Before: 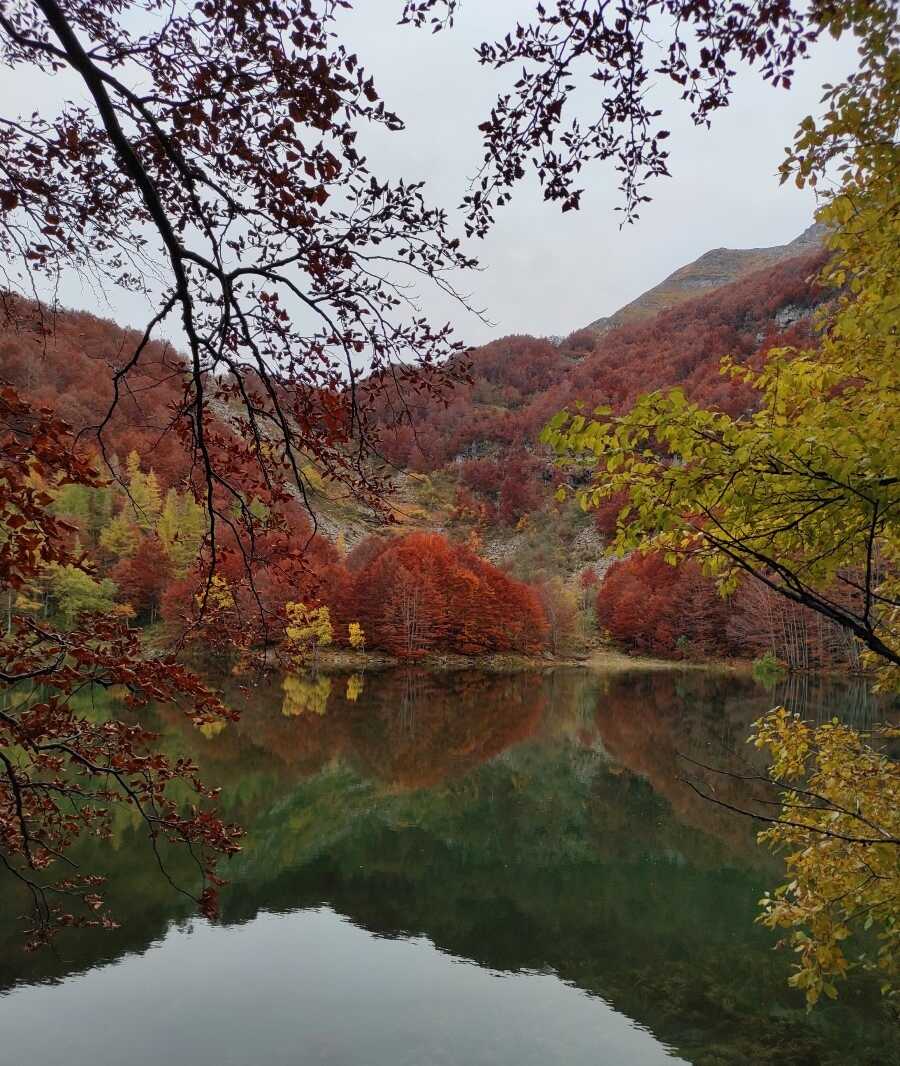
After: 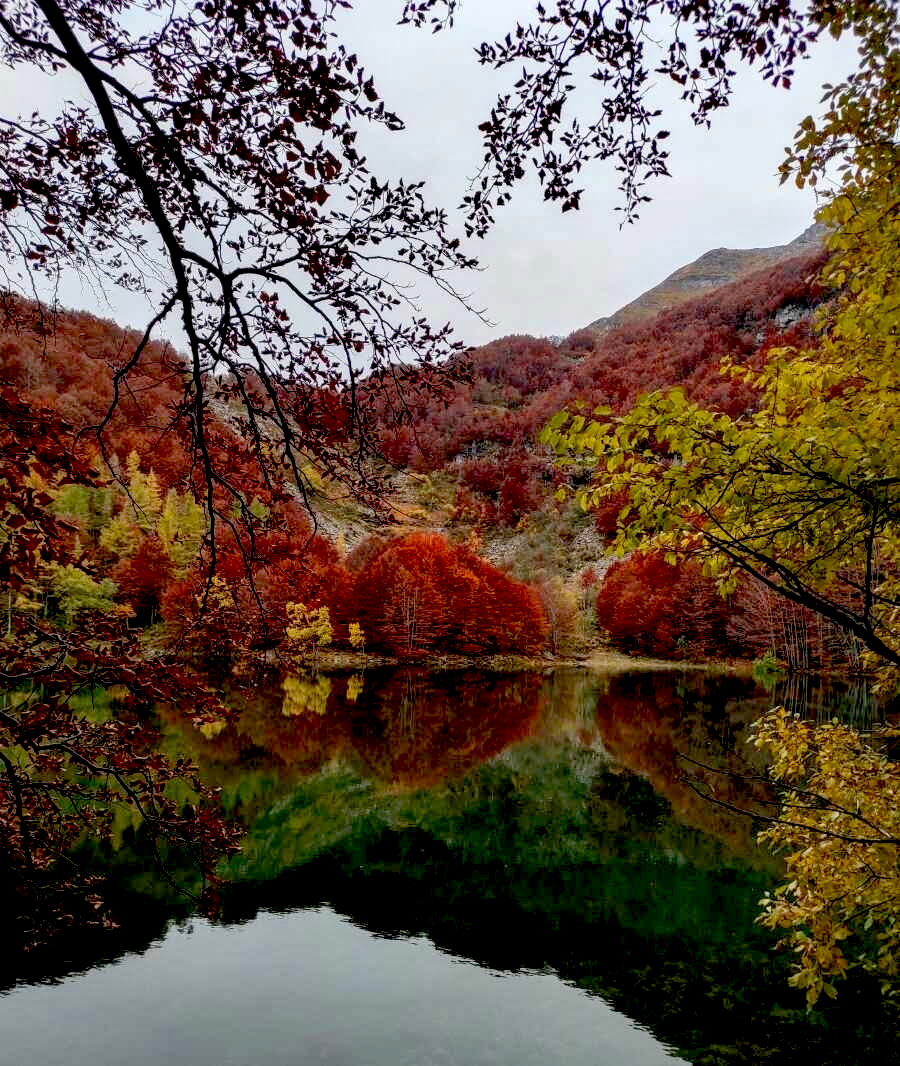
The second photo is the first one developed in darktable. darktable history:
exposure: black level correction 0.031, exposure 0.304 EV, compensate highlight preservation false
local contrast: on, module defaults
